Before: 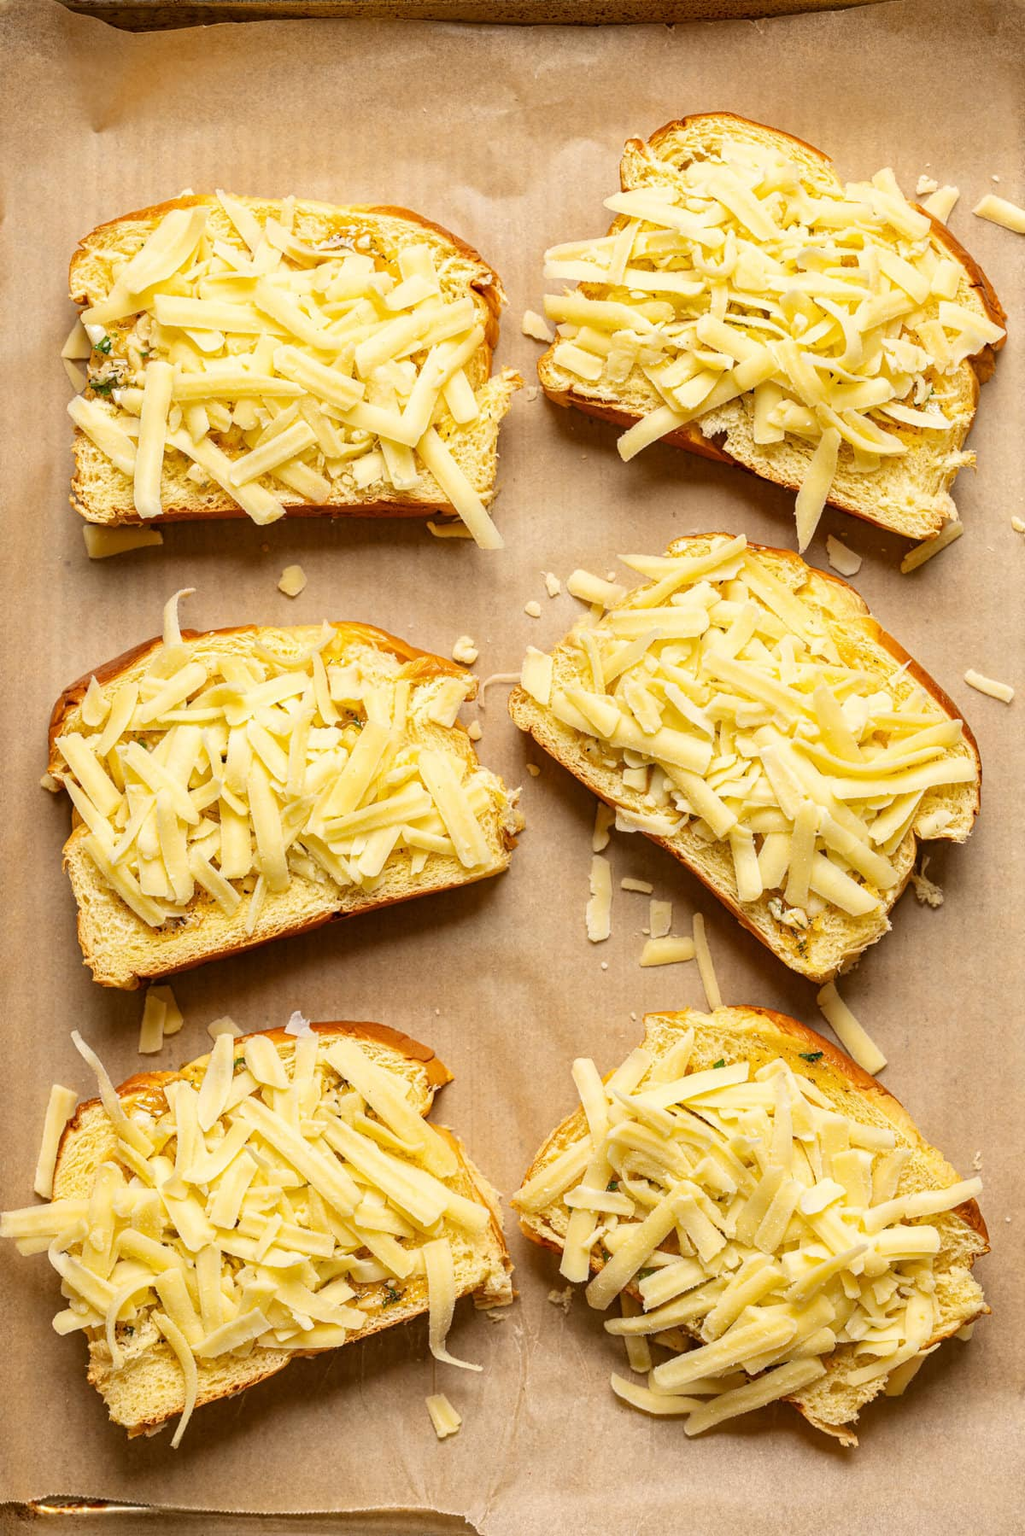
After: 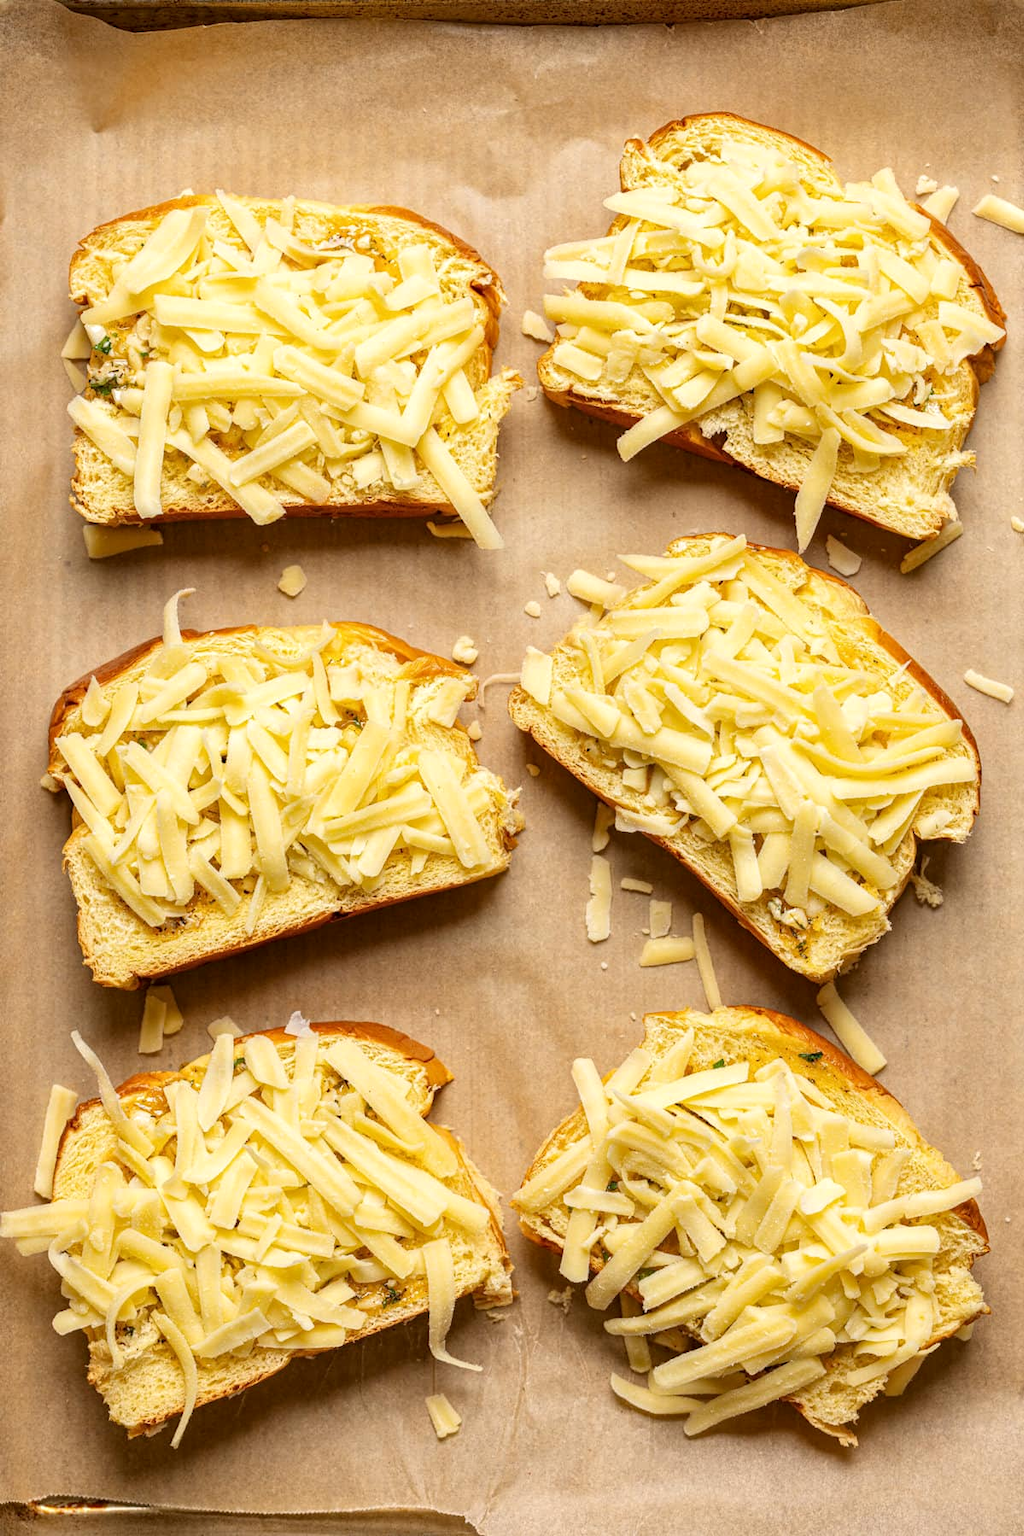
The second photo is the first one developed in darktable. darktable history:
local contrast: highlights 103%, shadows 101%, detail 119%, midtone range 0.2
